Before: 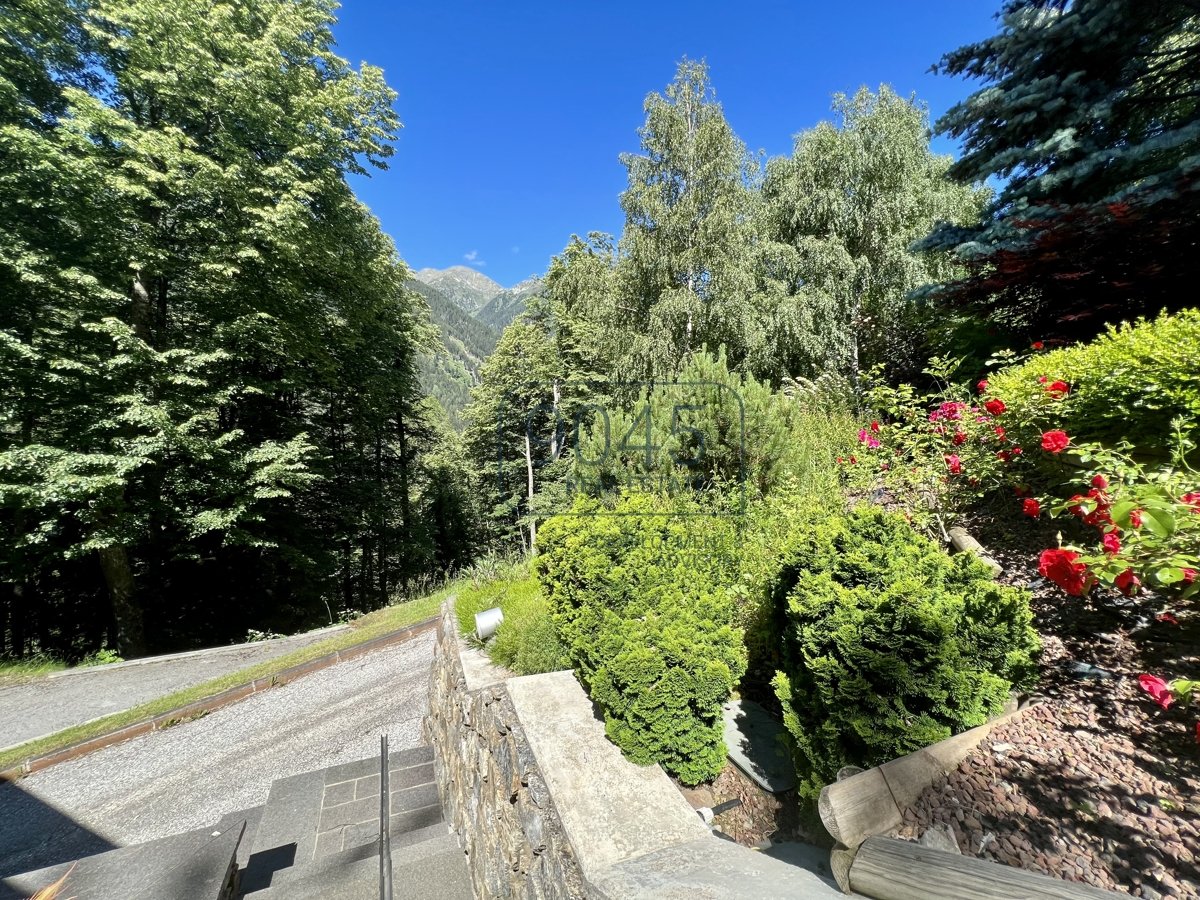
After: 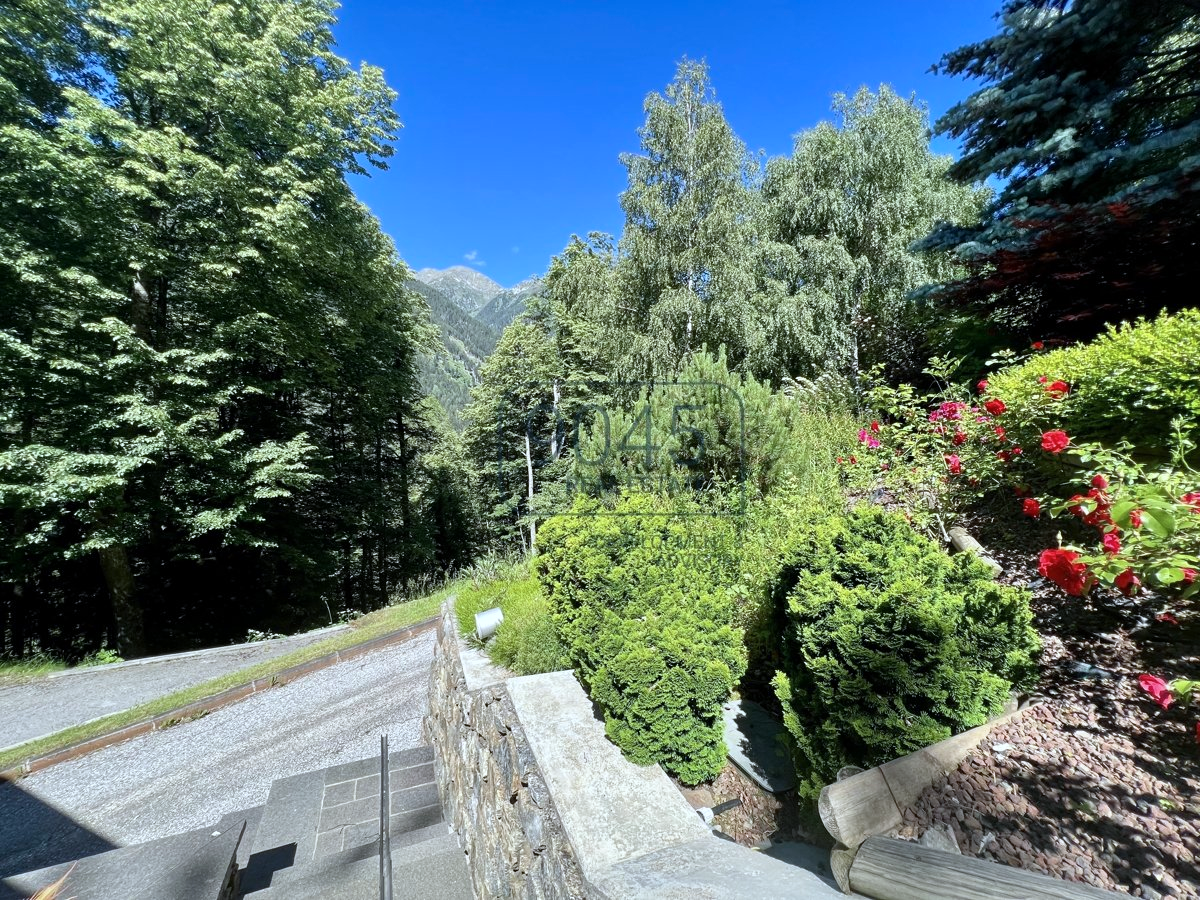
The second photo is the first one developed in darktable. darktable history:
color calibration: x 0.367, y 0.379, temperature 4395.86 K
tone equalizer: on, module defaults
